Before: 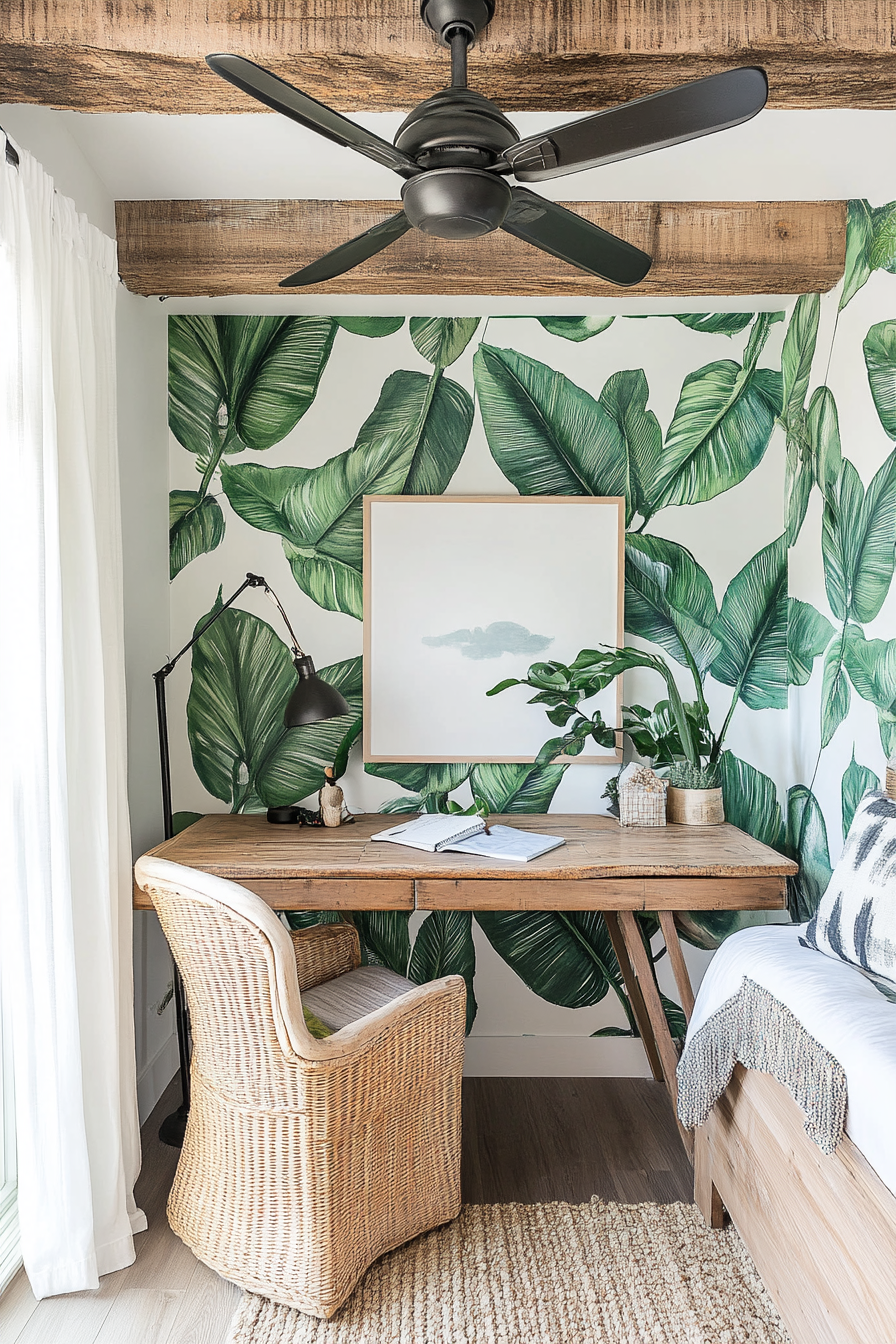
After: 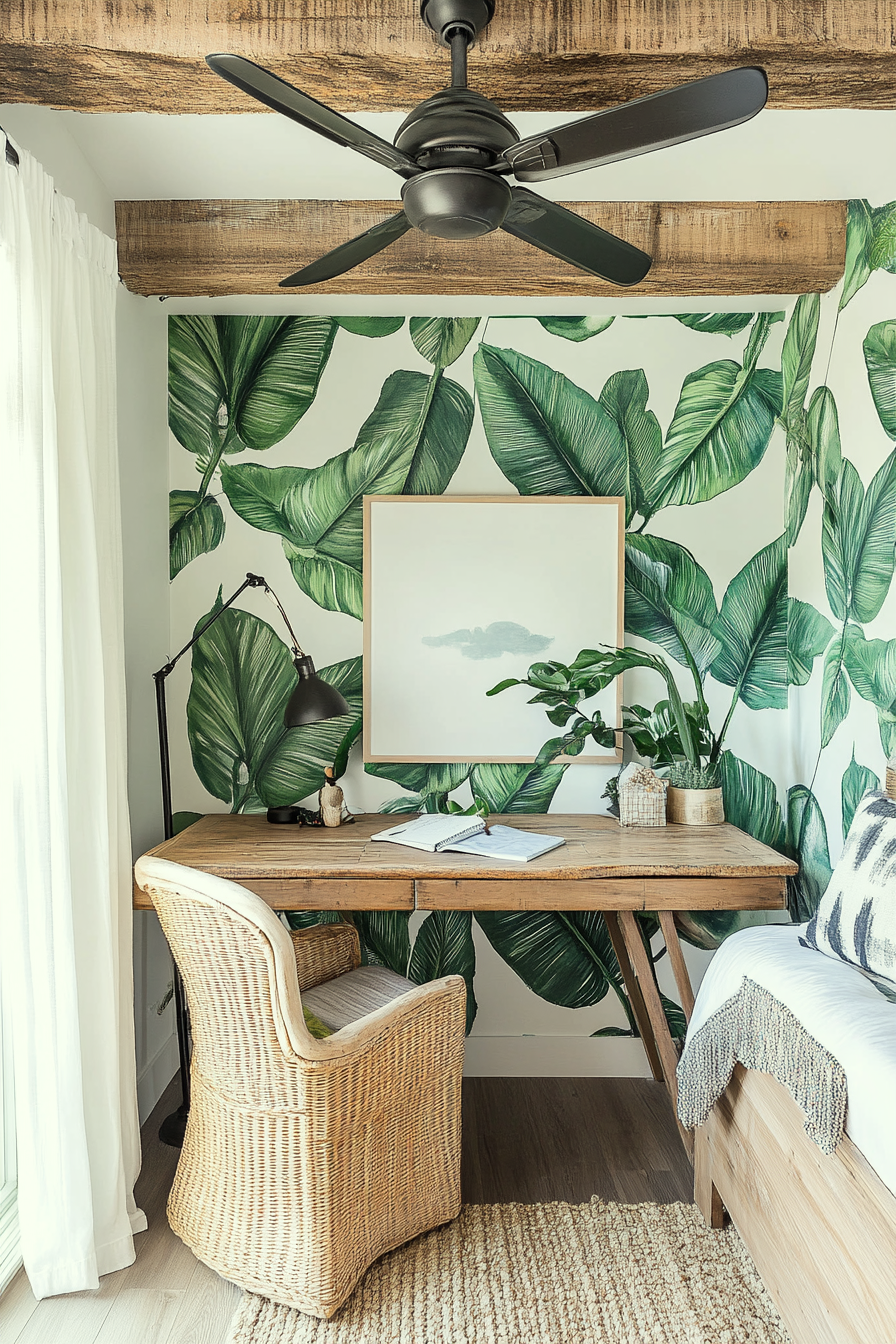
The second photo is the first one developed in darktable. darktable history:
color correction: highlights a* -4.49, highlights b* 6.95
